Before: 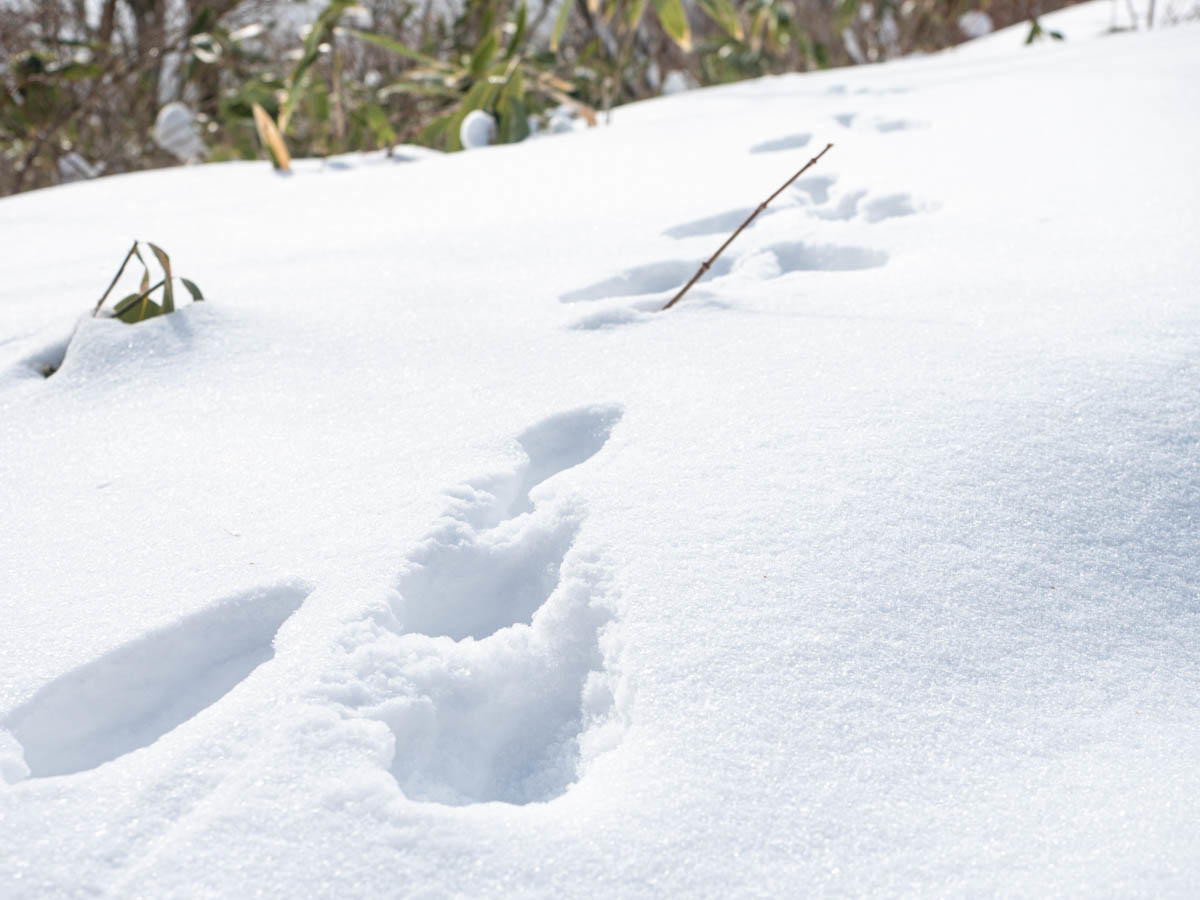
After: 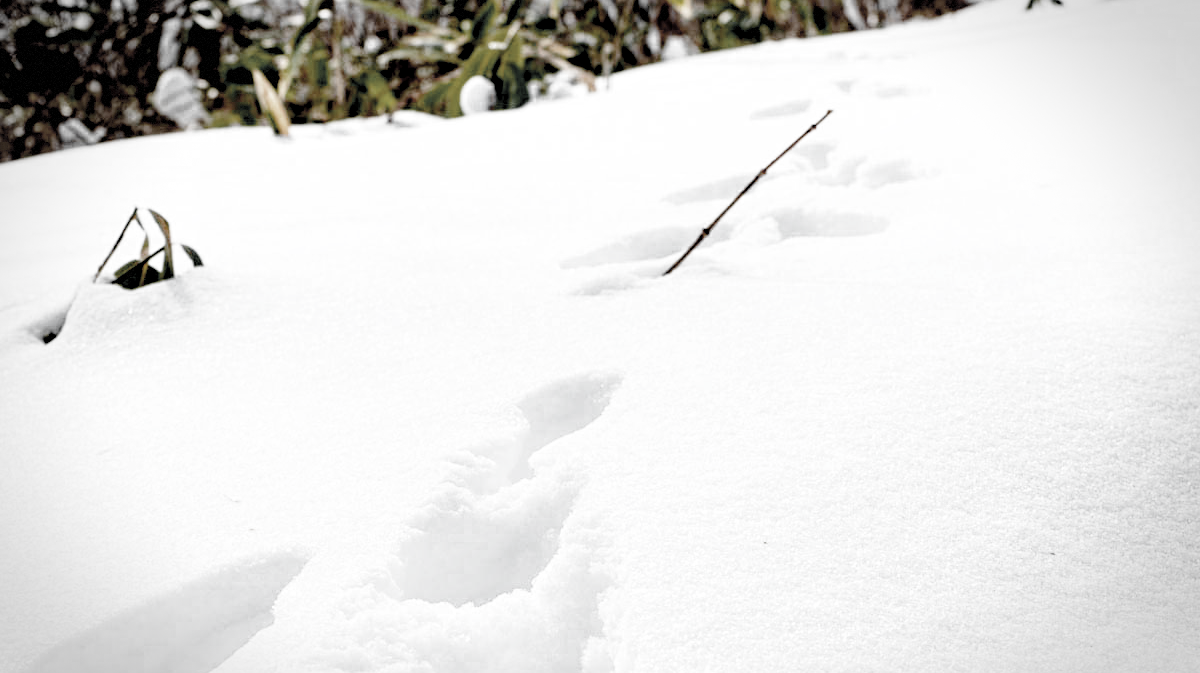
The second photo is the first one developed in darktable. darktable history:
crop: top 3.833%, bottom 21.351%
vignetting: fall-off start 79.37%, brightness -0.334, width/height ratio 1.326, dithering 8-bit output
exposure: black level correction 0.099, exposure -0.088 EV, compensate highlight preservation false
base curve: curves: ch0 [(0, 0) (0.028, 0.03) (0.121, 0.232) (0.46, 0.748) (0.859, 0.968) (1, 1)], preserve colors none
color zones: curves: ch0 [(0, 0.613) (0.01, 0.613) (0.245, 0.448) (0.498, 0.529) (0.642, 0.665) (0.879, 0.777) (0.99, 0.613)]; ch1 [(0, 0.035) (0.121, 0.189) (0.259, 0.197) (0.415, 0.061) (0.589, 0.022) (0.732, 0.022) (0.857, 0.026) (0.991, 0.053)]
local contrast: highlights 100%, shadows 97%, detail 119%, midtone range 0.2
shadows and highlights: shadows 25.79, highlights -24.77
